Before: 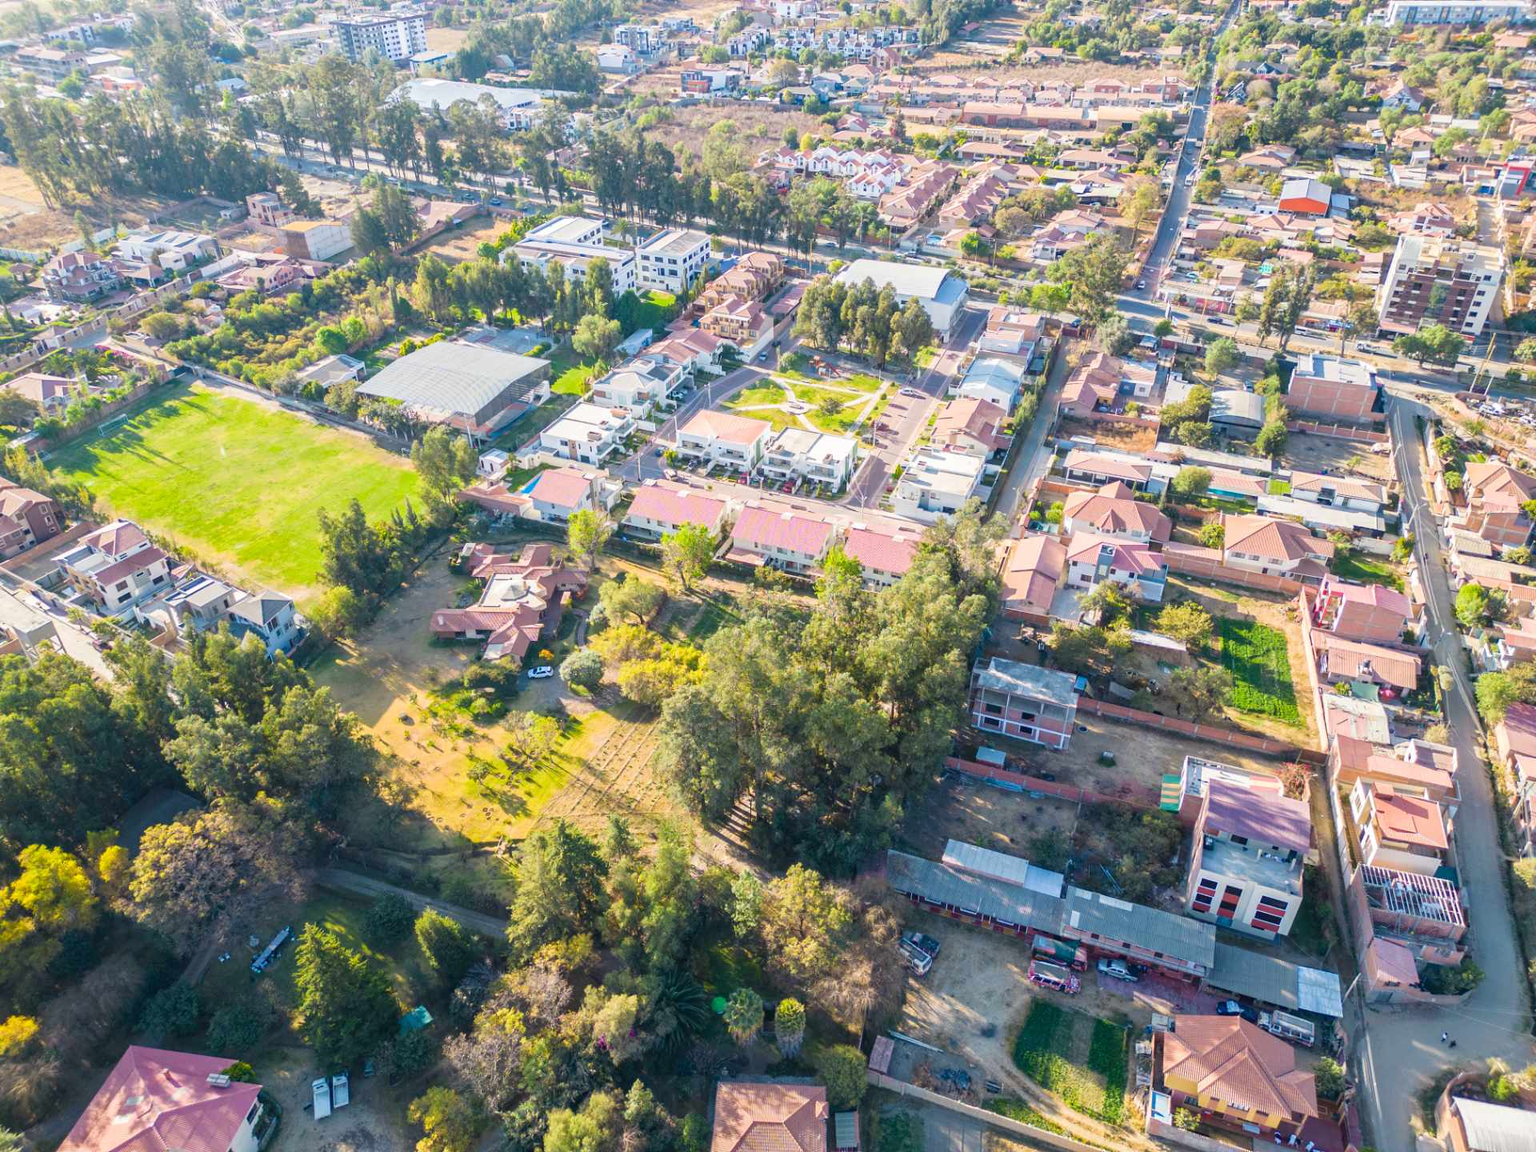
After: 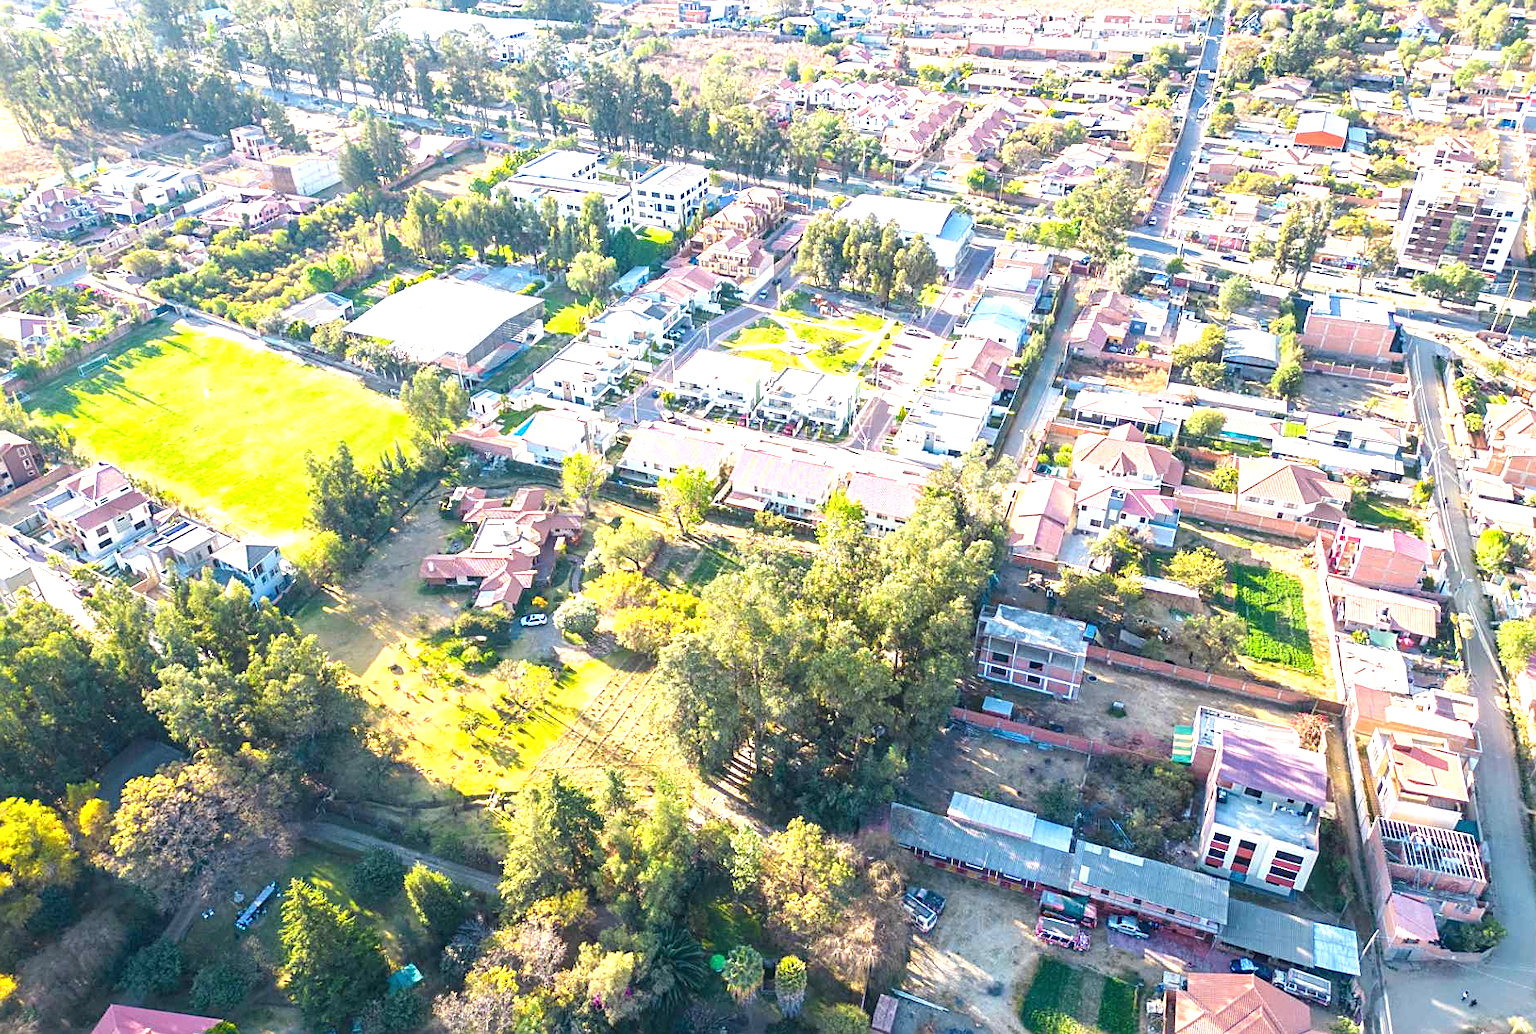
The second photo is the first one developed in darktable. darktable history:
sharpen: on, module defaults
exposure: black level correction 0, exposure 0.9 EV, compensate highlight preservation false
crop: left 1.507%, top 6.147%, right 1.379%, bottom 6.637%
